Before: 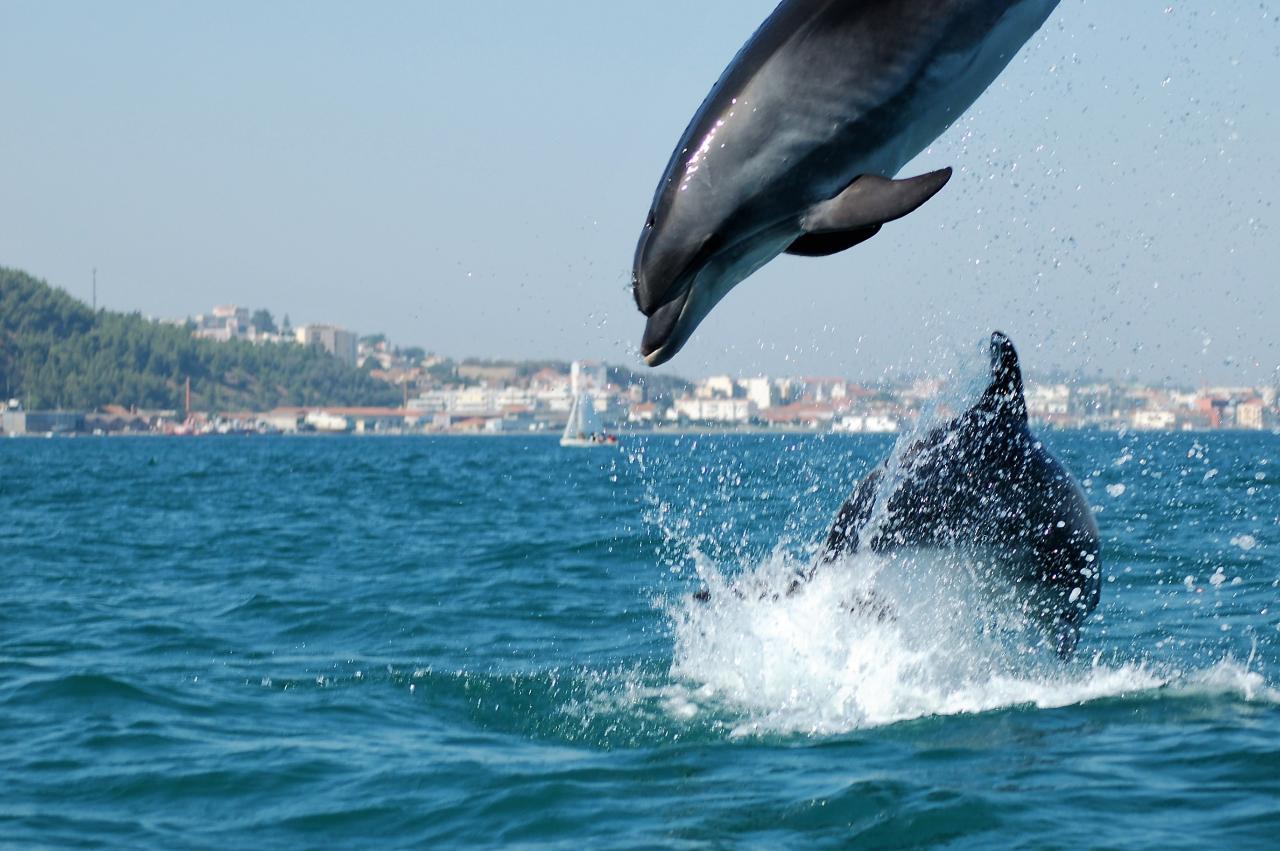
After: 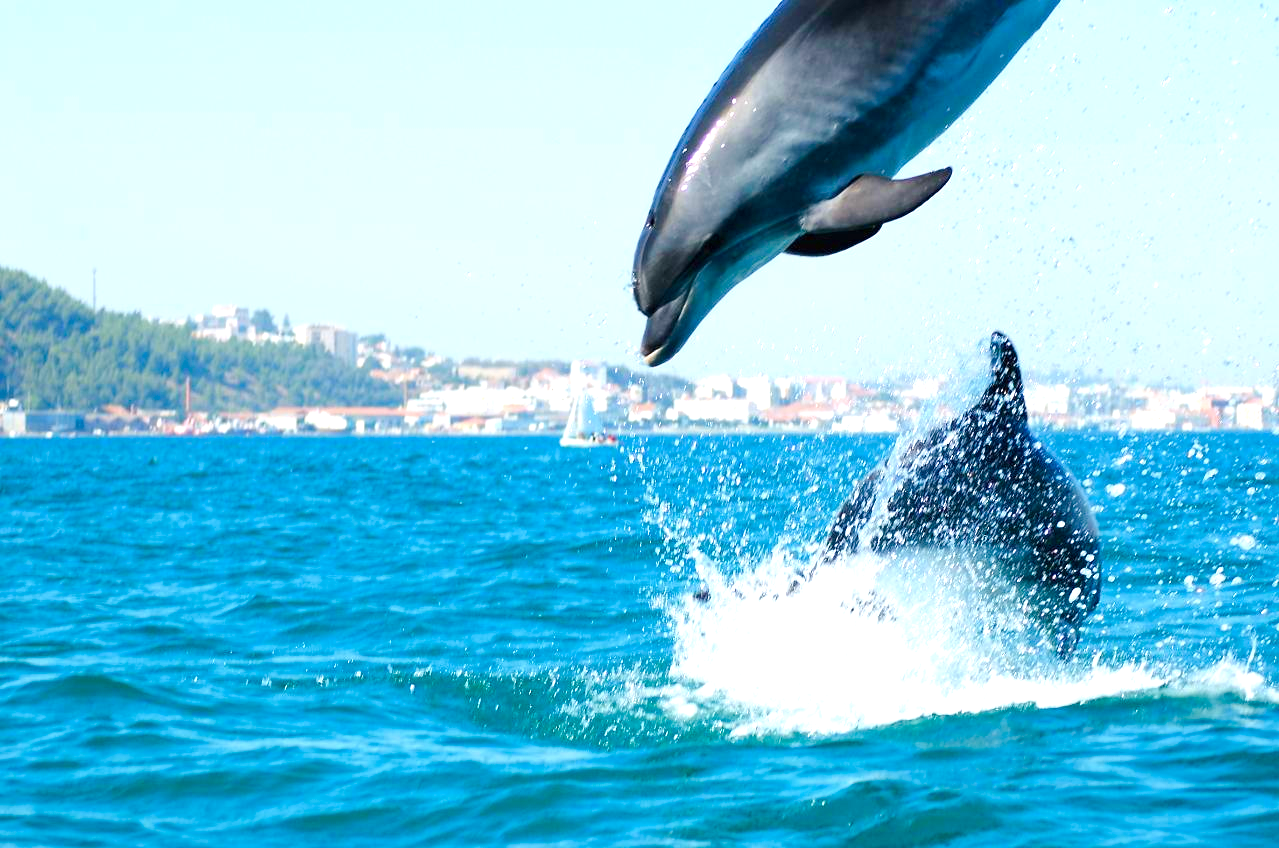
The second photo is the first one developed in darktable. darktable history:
crop: top 0.049%, bottom 0.189%
exposure: black level correction 0, exposure 0.947 EV, compensate highlight preservation false
color balance rgb: shadows lift › chroma 2.005%, shadows lift › hue 220.81°, linear chroma grading › shadows -8.508%, linear chroma grading › global chroma 9.961%, perceptual saturation grading › global saturation 20%, perceptual saturation grading › highlights -25.377%, perceptual saturation grading › shadows 25.377%, perceptual brilliance grading › mid-tones 10.557%, perceptual brilliance grading › shadows 14.699%, global vibrance 20%
